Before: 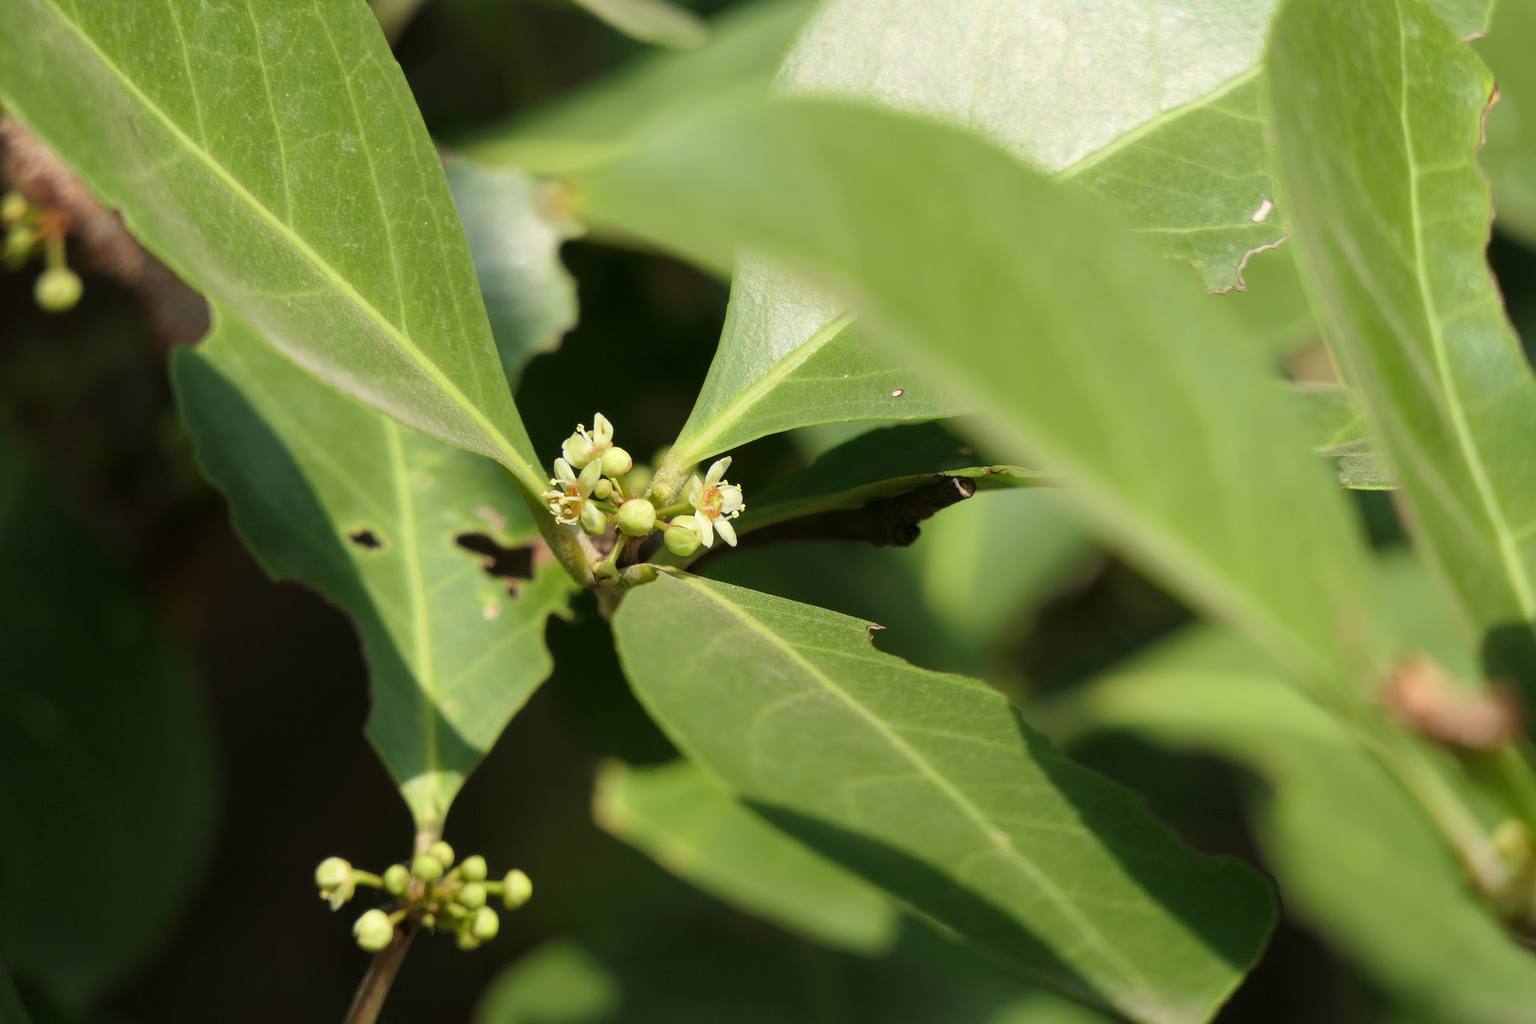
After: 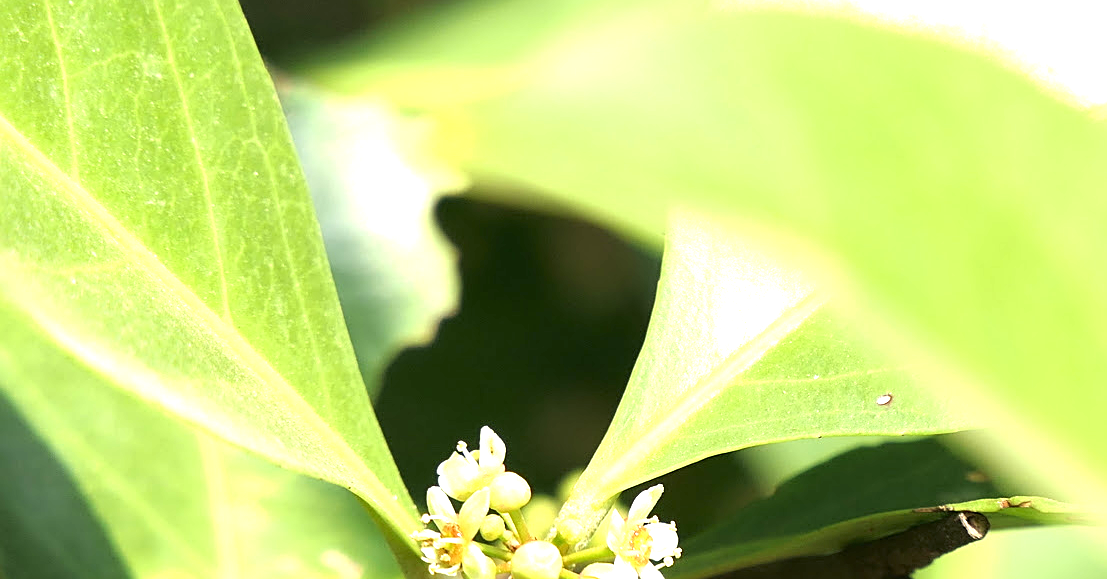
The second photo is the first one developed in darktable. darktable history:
exposure: black level correction 0, exposure 1.458 EV, compensate highlight preservation false
crop: left 15.261%, top 9.13%, right 30.682%, bottom 48.398%
sharpen: on, module defaults
